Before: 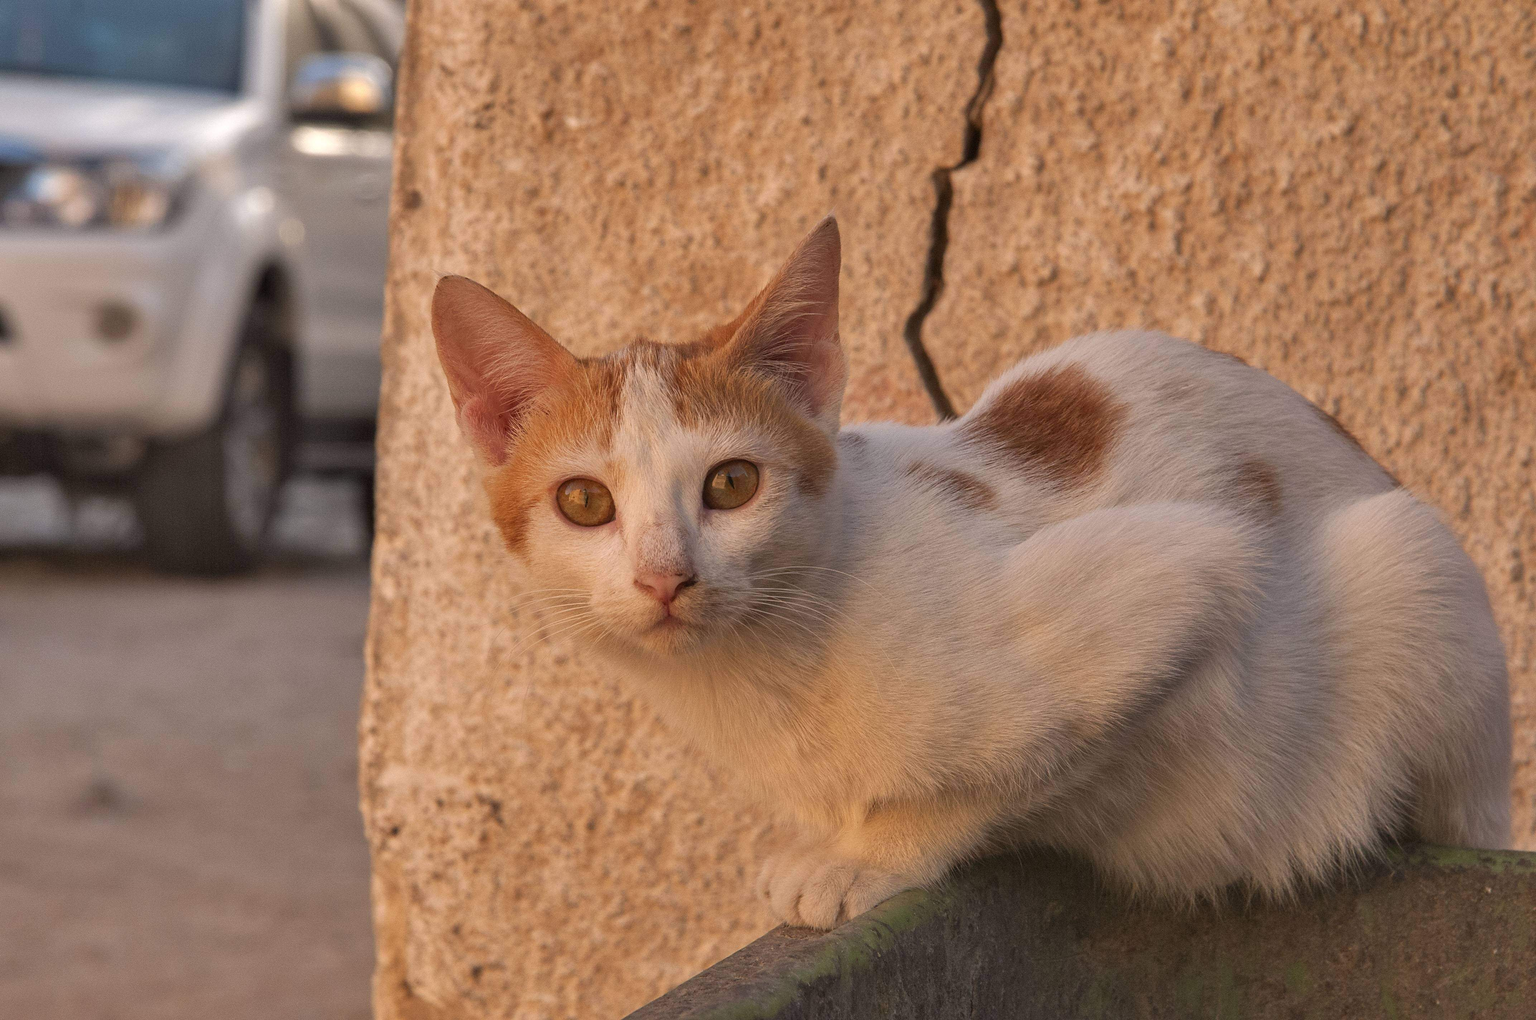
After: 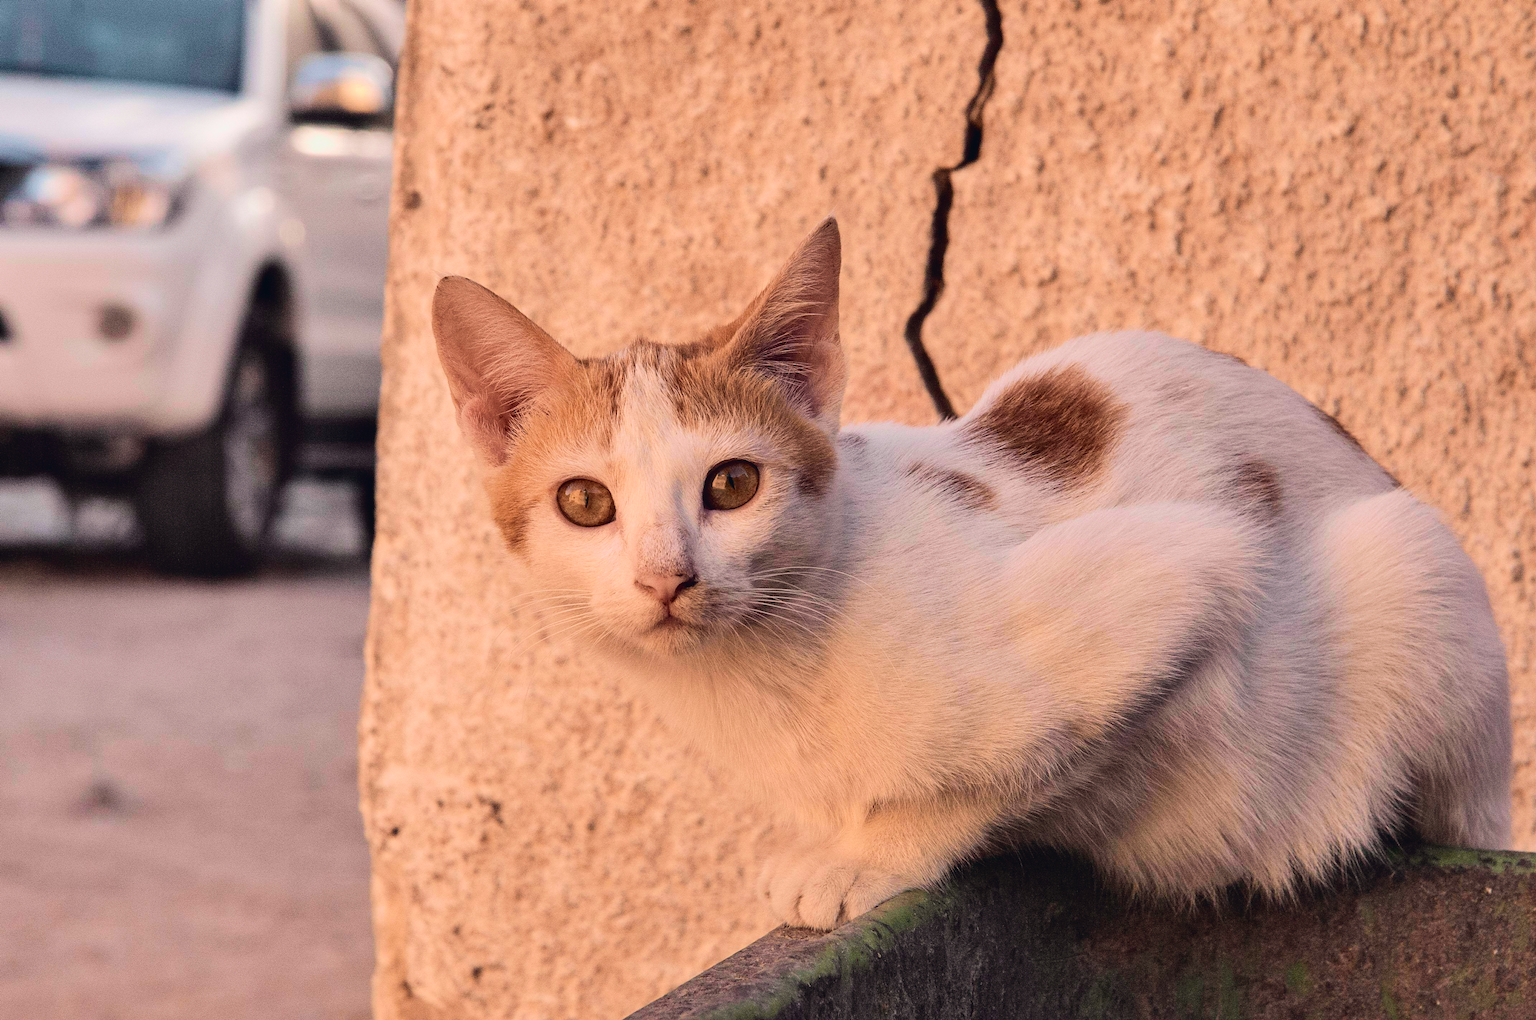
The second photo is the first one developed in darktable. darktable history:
color correction: highlights a* 0.207, highlights b* 2.7, shadows a* -0.874, shadows b* -4.78
tone equalizer: -8 EV -0.417 EV, -7 EV -0.389 EV, -6 EV -0.333 EV, -5 EV -0.222 EV, -3 EV 0.222 EV, -2 EV 0.333 EV, -1 EV 0.389 EV, +0 EV 0.417 EV, edges refinement/feathering 500, mask exposure compensation -1.57 EV, preserve details no
filmic rgb: black relative exposure -7.65 EV, white relative exposure 4.56 EV, hardness 3.61
tone curve: curves: ch0 [(0, 0.023) (0.087, 0.065) (0.184, 0.168) (0.45, 0.54) (0.57, 0.683) (0.722, 0.825) (0.877, 0.948) (1, 1)]; ch1 [(0, 0) (0.388, 0.369) (0.44, 0.44) (0.489, 0.481) (0.534, 0.561) (0.657, 0.659) (1, 1)]; ch2 [(0, 0) (0.353, 0.317) (0.408, 0.427) (0.472, 0.46) (0.5, 0.496) (0.537, 0.534) (0.576, 0.592) (0.625, 0.631) (1, 1)], color space Lab, independent channels, preserve colors none
